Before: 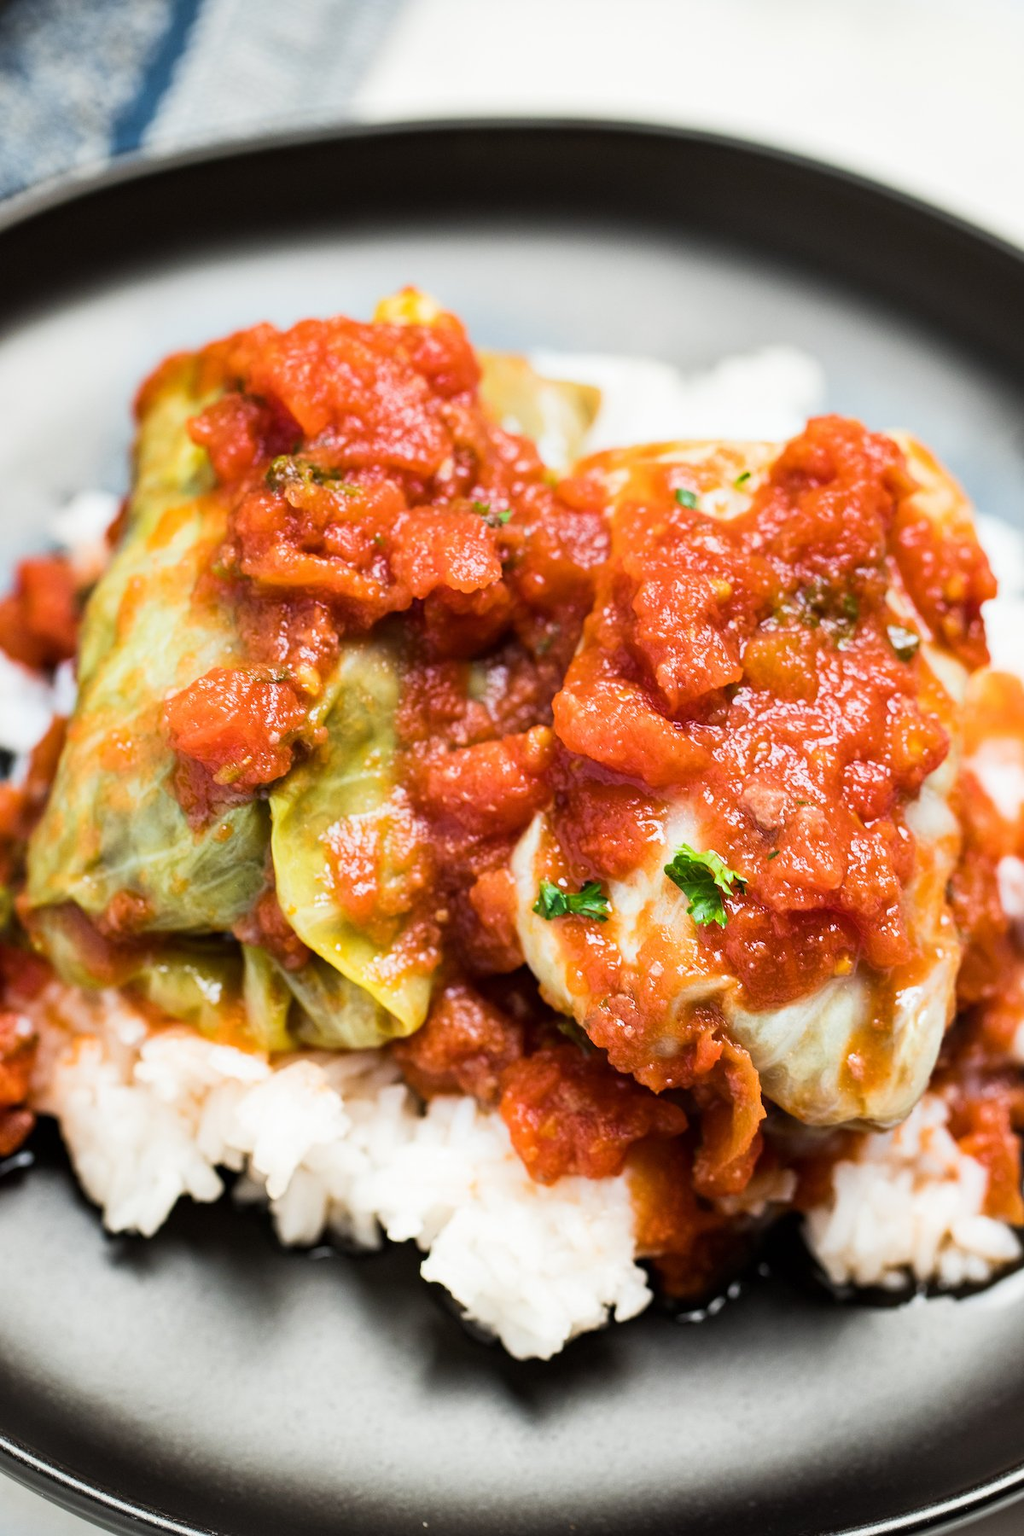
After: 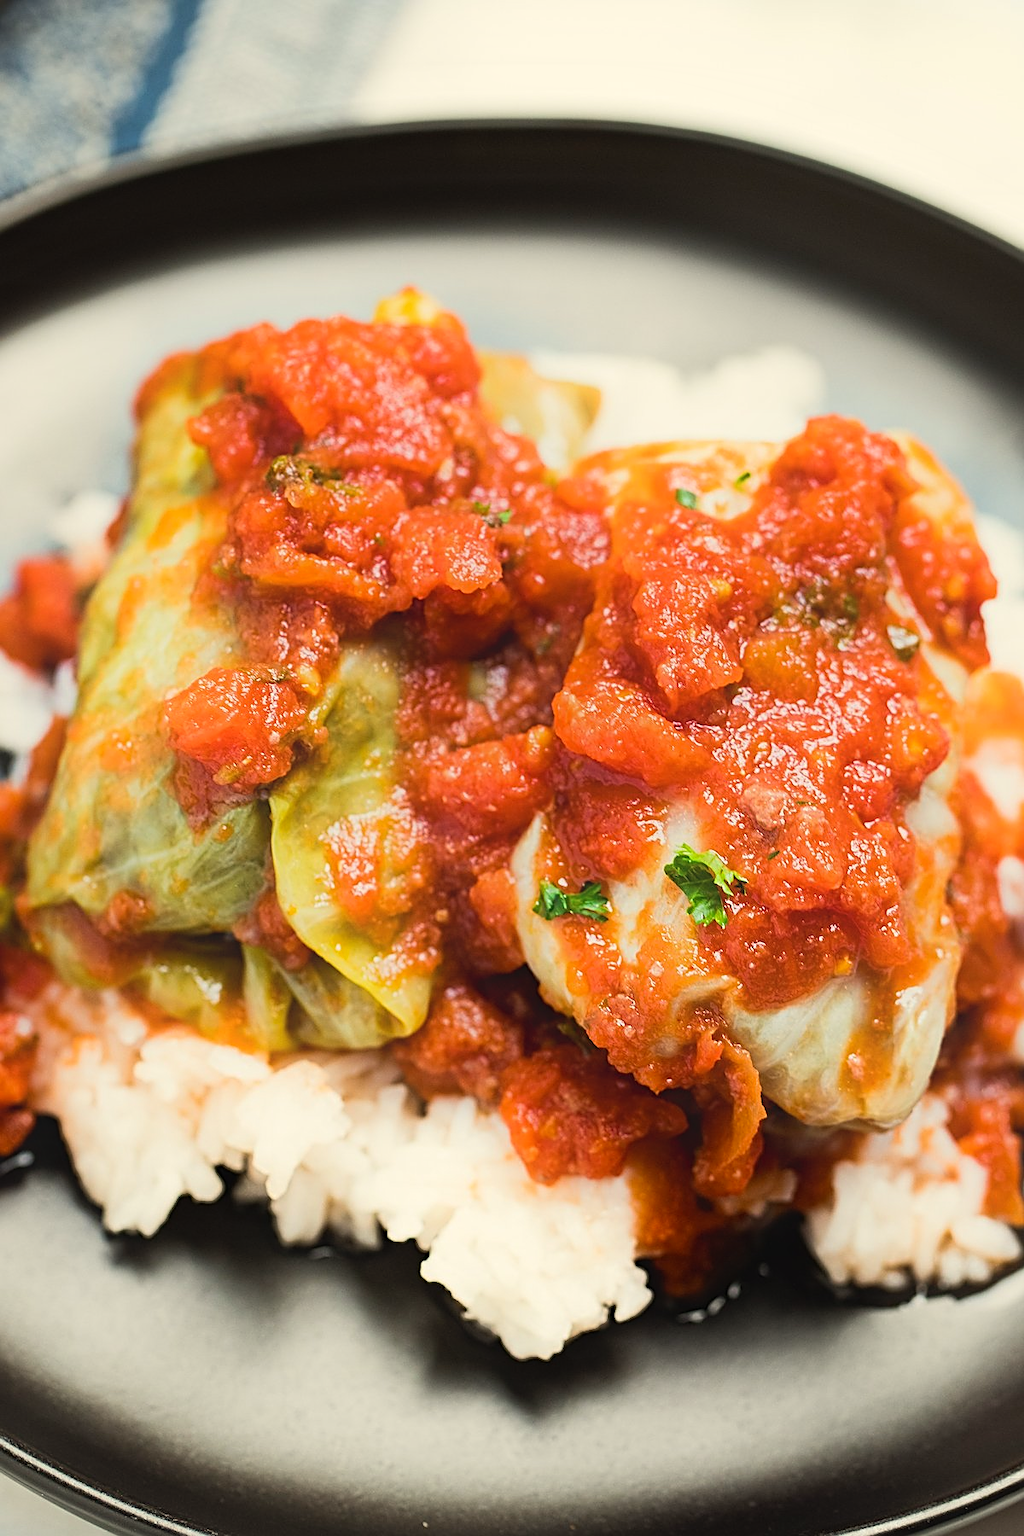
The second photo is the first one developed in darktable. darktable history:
contrast equalizer: y [[0.439, 0.44, 0.442, 0.457, 0.493, 0.498], [0.5 ×6], [0.5 ×6], [0 ×6], [0 ×6]]
white balance: red 1.029, blue 0.92
levels: mode automatic
sharpen: on, module defaults
